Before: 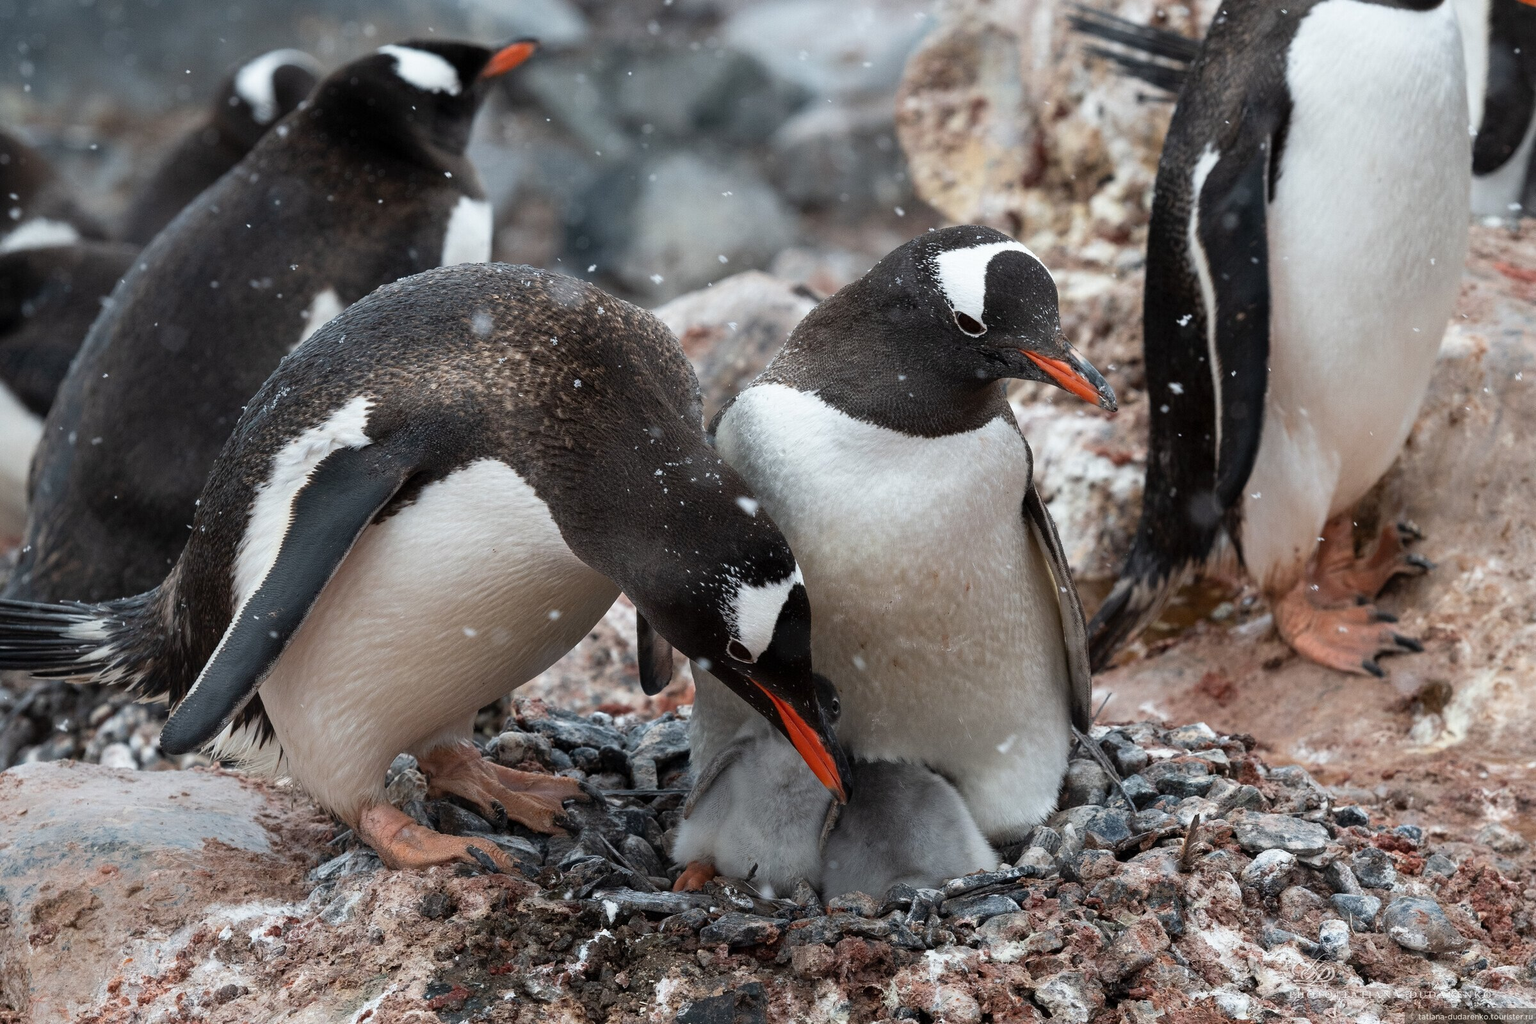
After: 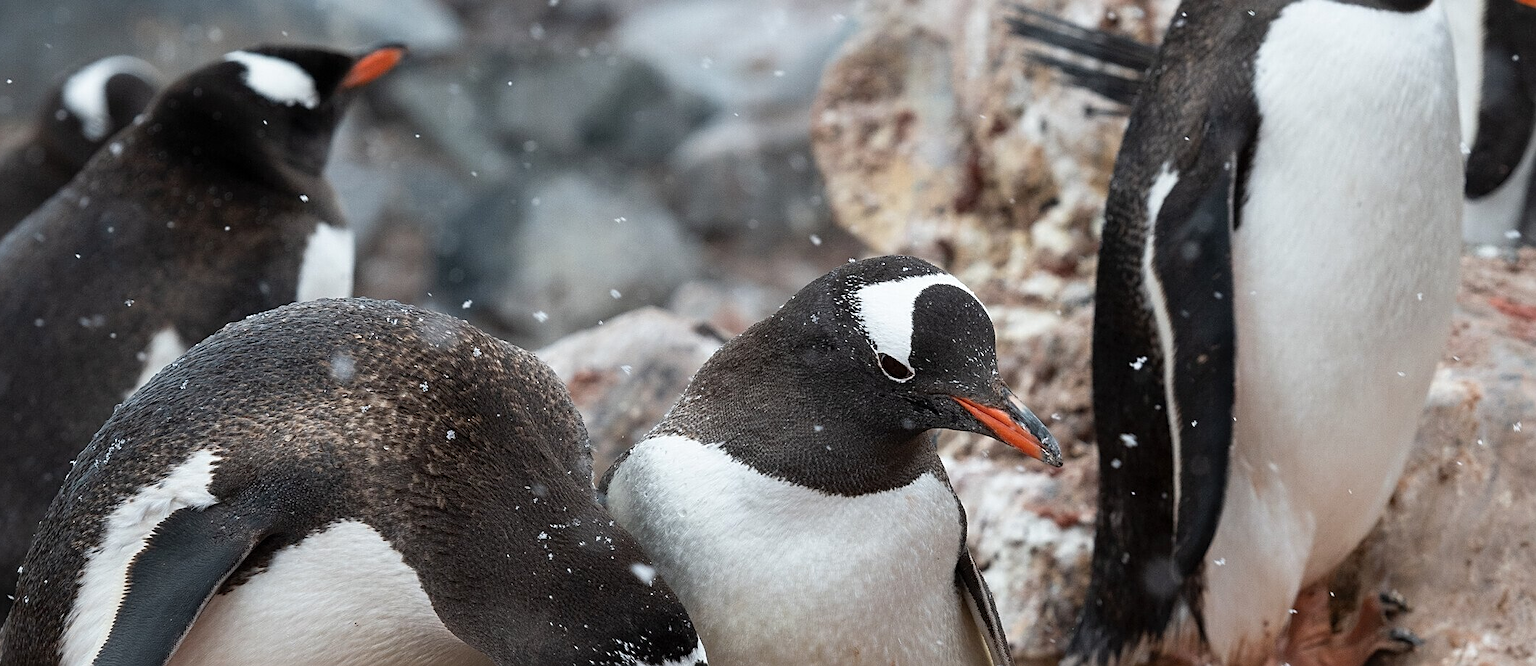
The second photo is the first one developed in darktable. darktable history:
crop and rotate: left 11.739%, bottom 42.502%
sharpen: on, module defaults
